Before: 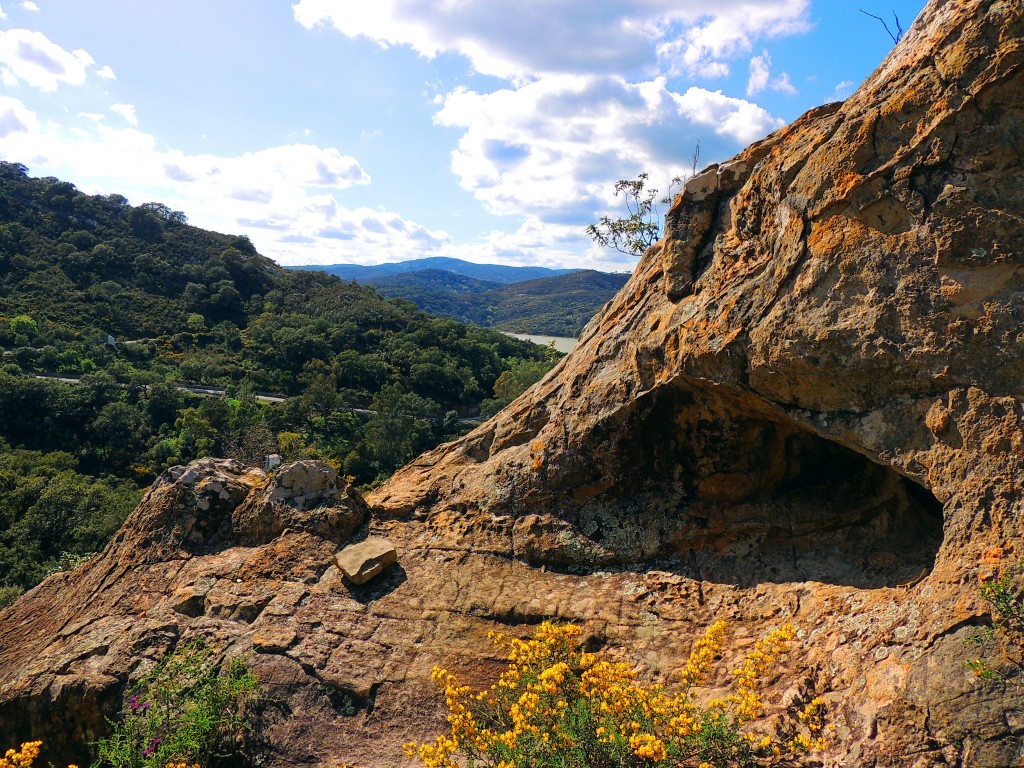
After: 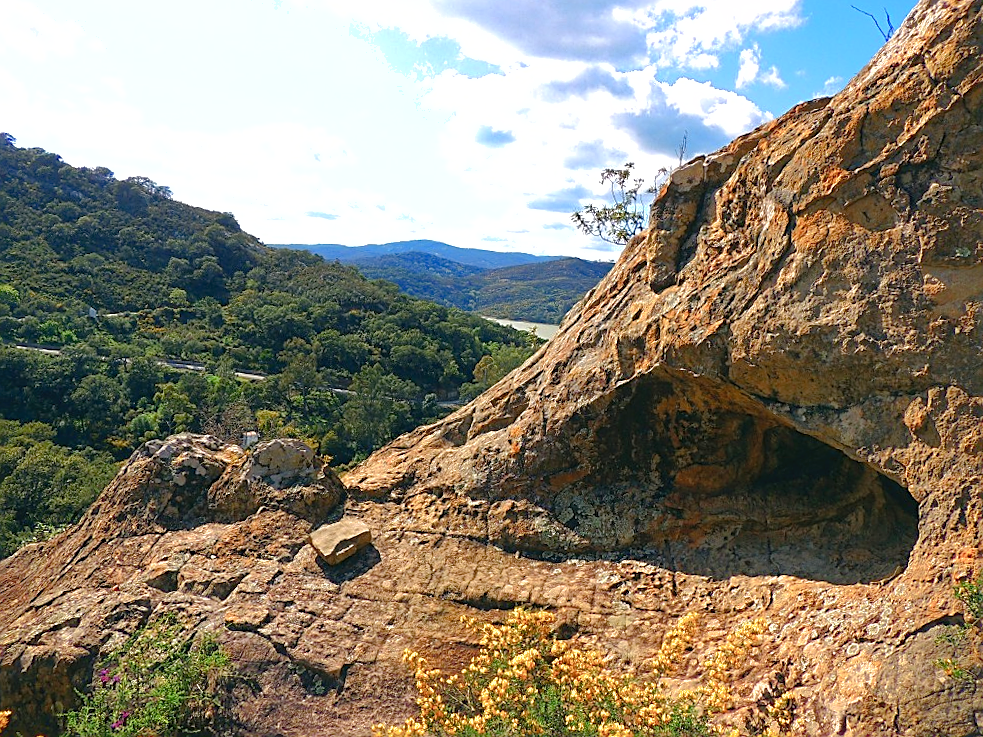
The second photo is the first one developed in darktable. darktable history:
exposure: black level correction -0.002, exposure 0.529 EV, compensate highlight preservation false
crop and rotate: angle -1.79°
shadows and highlights: on, module defaults
sharpen: on, module defaults
color balance rgb: perceptual saturation grading › global saturation 0.923%, perceptual saturation grading › highlights -31.264%, perceptual saturation grading › mid-tones 6.061%, perceptual saturation grading › shadows 17.294%, global vibrance 20%
